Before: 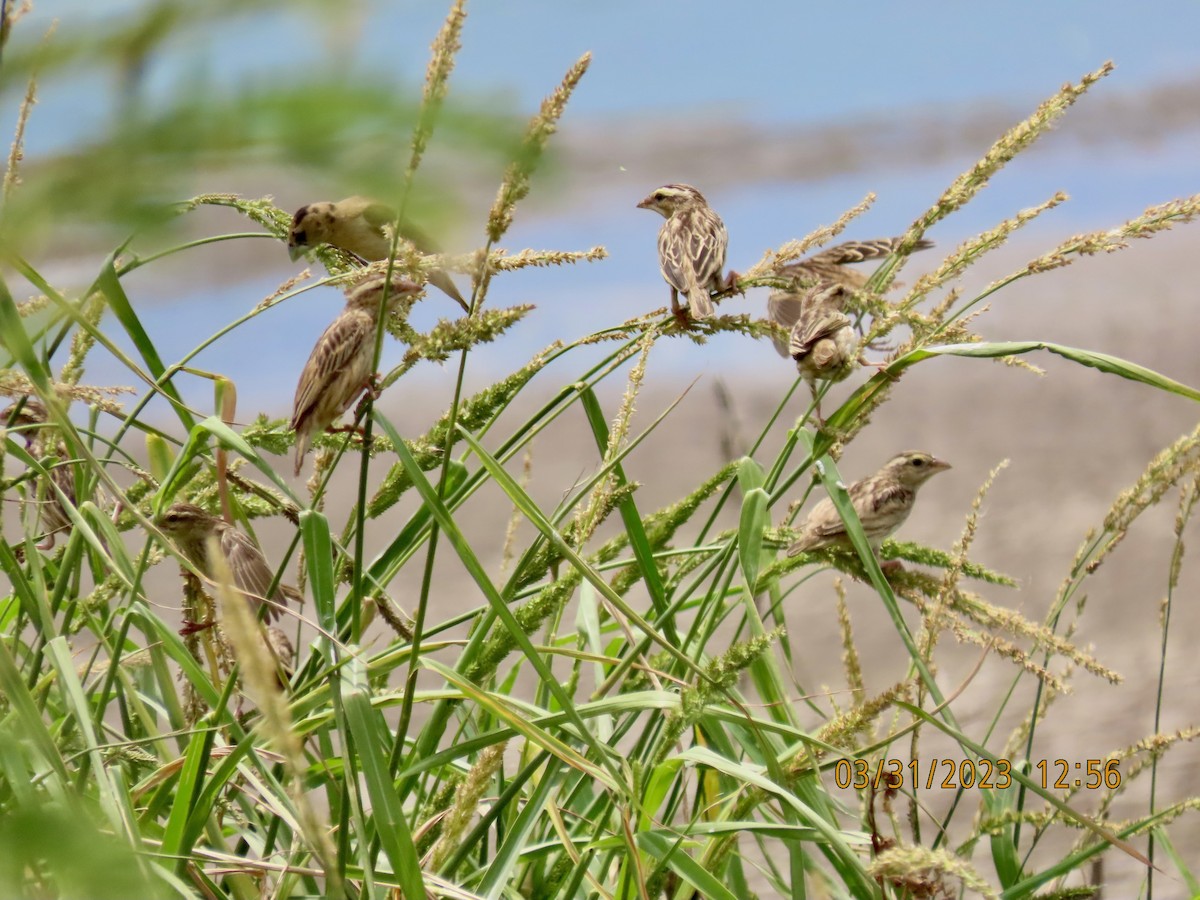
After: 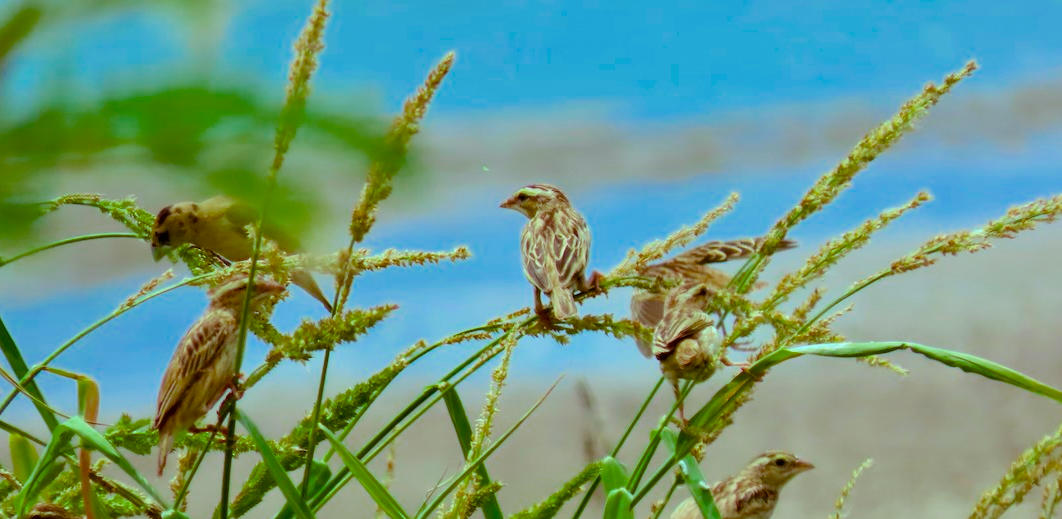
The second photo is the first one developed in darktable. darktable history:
color balance rgb: highlights gain › chroma 4.078%, highlights gain › hue 199.93°, perceptual saturation grading › global saturation 30.469%, perceptual brilliance grading › mid-tones 10.365%, perceptual brilliance grading › shadows 15.69%, global vibrance 10.302%, saturation formula JzAzBz (2021)
crop and rotate: left 11.496%, bottom 42.281%
base curve: curves: ch0 [(0, 0) (0.74, 0.67) (1, 1)], preserve colors none
